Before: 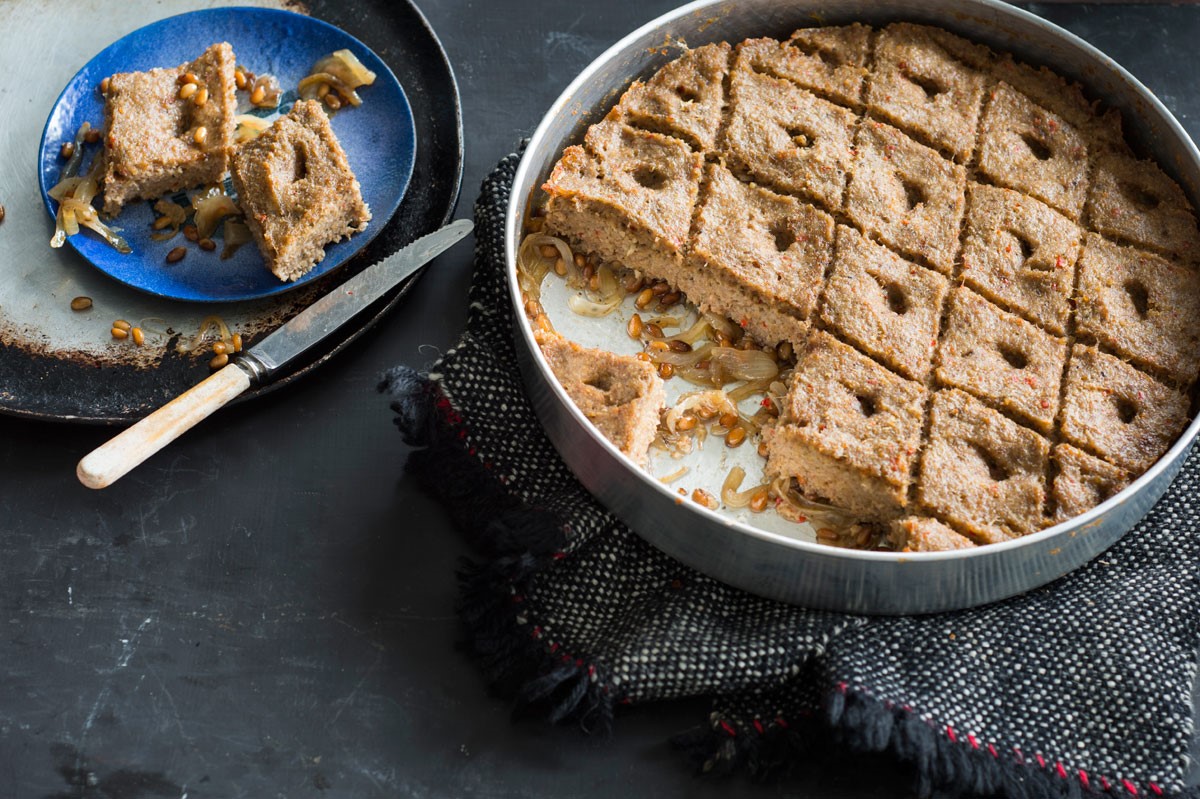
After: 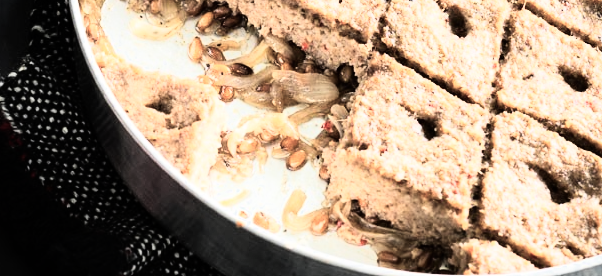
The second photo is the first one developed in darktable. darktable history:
color zones: curves: ch0 [(0, 0.499) (0.143, 0.5) (0.286, 0.5) (0.429, 0.476) (0.571, 0.284) (0.714, 0.243) (0.857, 0.449) (1, 0.499)]; ch1 [(0, 0.532) (0.143, 0.645) (0.286, 0.696) (0.429, 0.211) (0.571, 0.504) (0.714, 0.493) (0.857, 0.495) (1, 0.532)]; ch2 [(0, 0.5) (0.143, 0.5) (0.286, 0.427) (0.429, 0.324) (0.571, 0.5) (0.714, 0.5) (0.857, 0.5) (1, 0.5)]
color balance rgb: linear chroma grading › global chroma -16.06%, perceptual saturation grading › global saturation -32.85%, global vibrance -23.56%
rgb curve: curves: ch0 [(0, 0) (0.21, 0.15) (0.24, 0.21) (0.5, 0.75) (0.75, 0.96) (0.89, 0.99) (1, 1)]; ch1 [(0, 0.02) (0.21, 0.13) (0.25, 0.2) (0.5, 0.67) (0.75, 0.9) (0.89, 0.97) (1, 1)]; ch2 [(0, 0.02) (0.21, 0.13) (0.25, 0.2) (0.5, 0.67) (0.75, 0.9) (0.89, 0.97) (1, 1)], compensate middle gray true
crop: left 36.607%, top 34.735%, right 13.146%, bottom 30.611%
